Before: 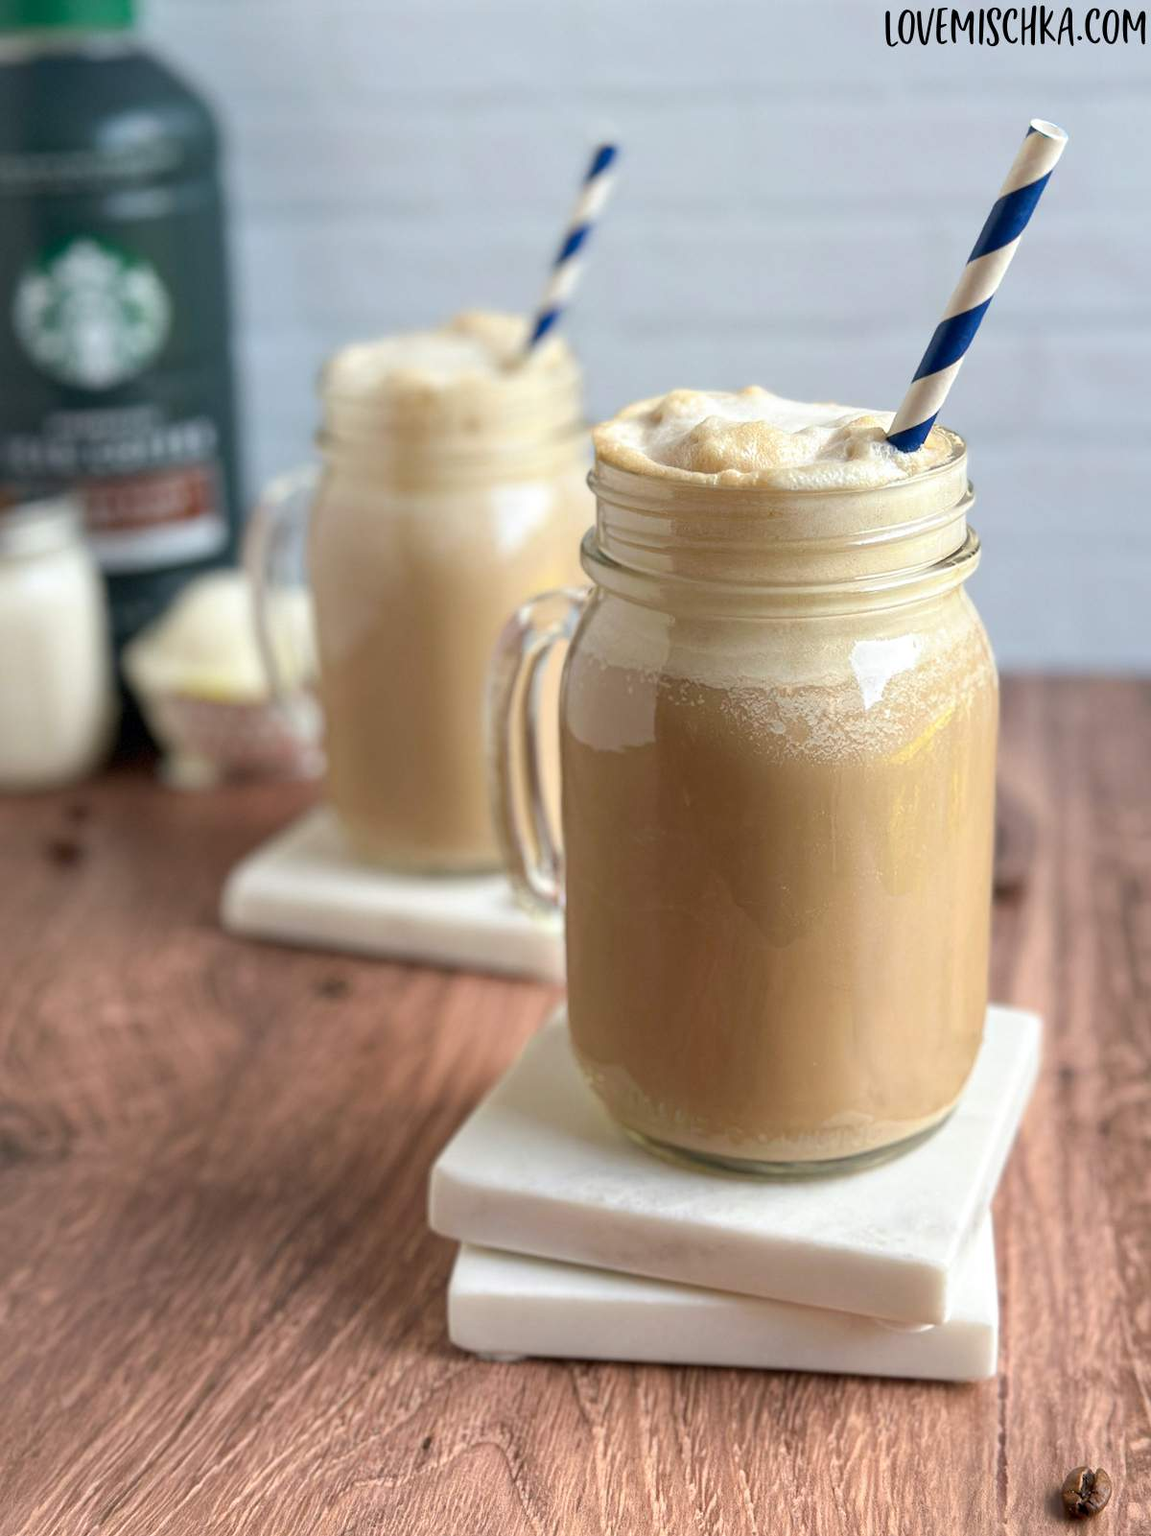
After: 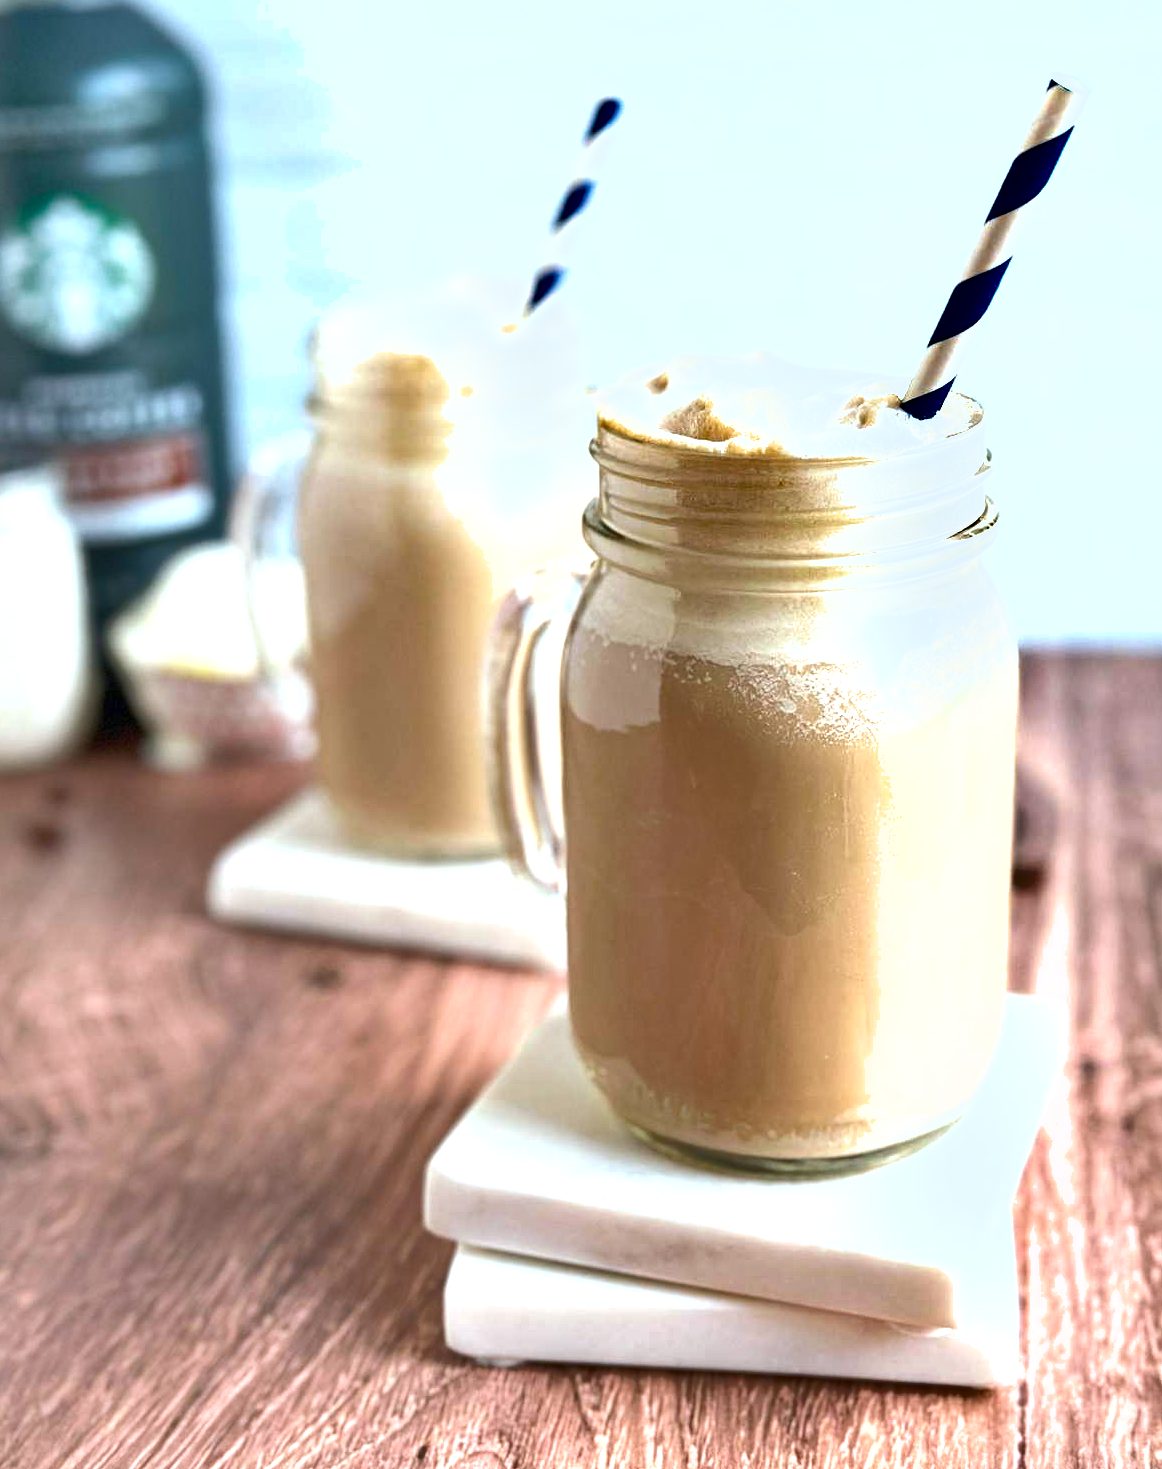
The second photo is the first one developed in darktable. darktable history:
color correction: highlights a* -4.18, highlights b* -10.81
exposure: black level correction 0, exposure 1.1 EV, compensate exposure bias true, compensate highlight preservation false
shadows and highlights: soften with gaussian
crop: left 1.964%, top 3.251%, right 1.122%, bottom 4.933%
